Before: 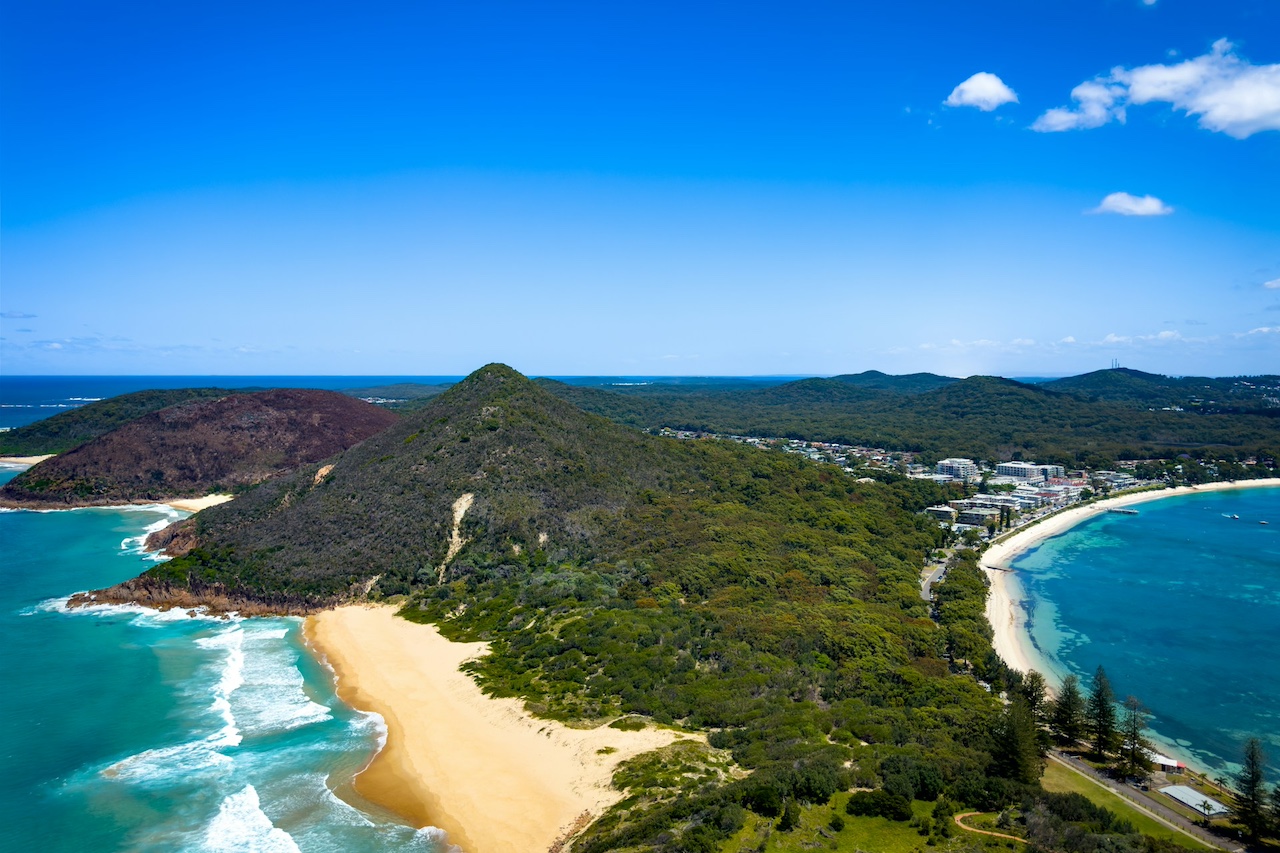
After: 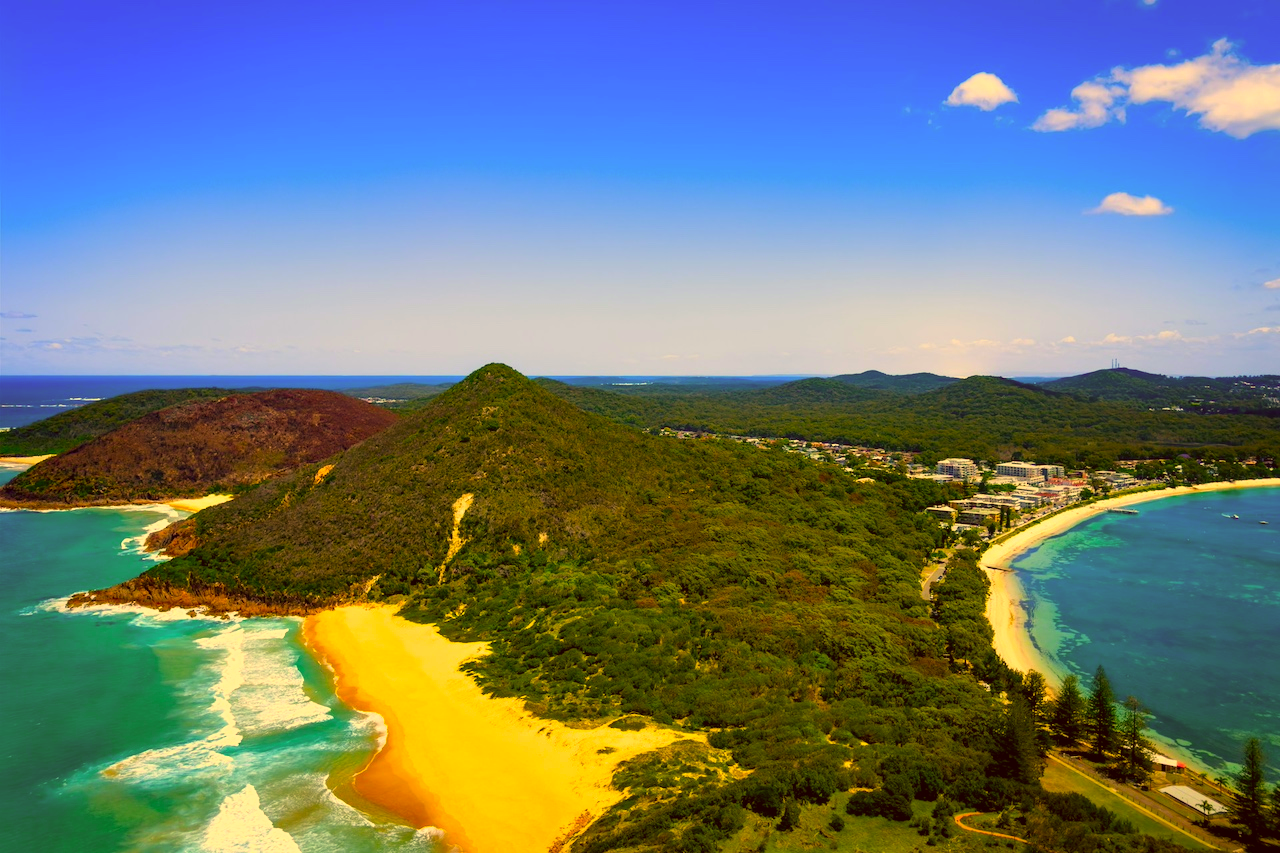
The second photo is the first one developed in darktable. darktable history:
color correction: highlights a* 10.4, highlights b* 30.2, shadows a* 2.61, shadows b* 16.84, saturation 1.75
exposure: compensate highlight preservation false
